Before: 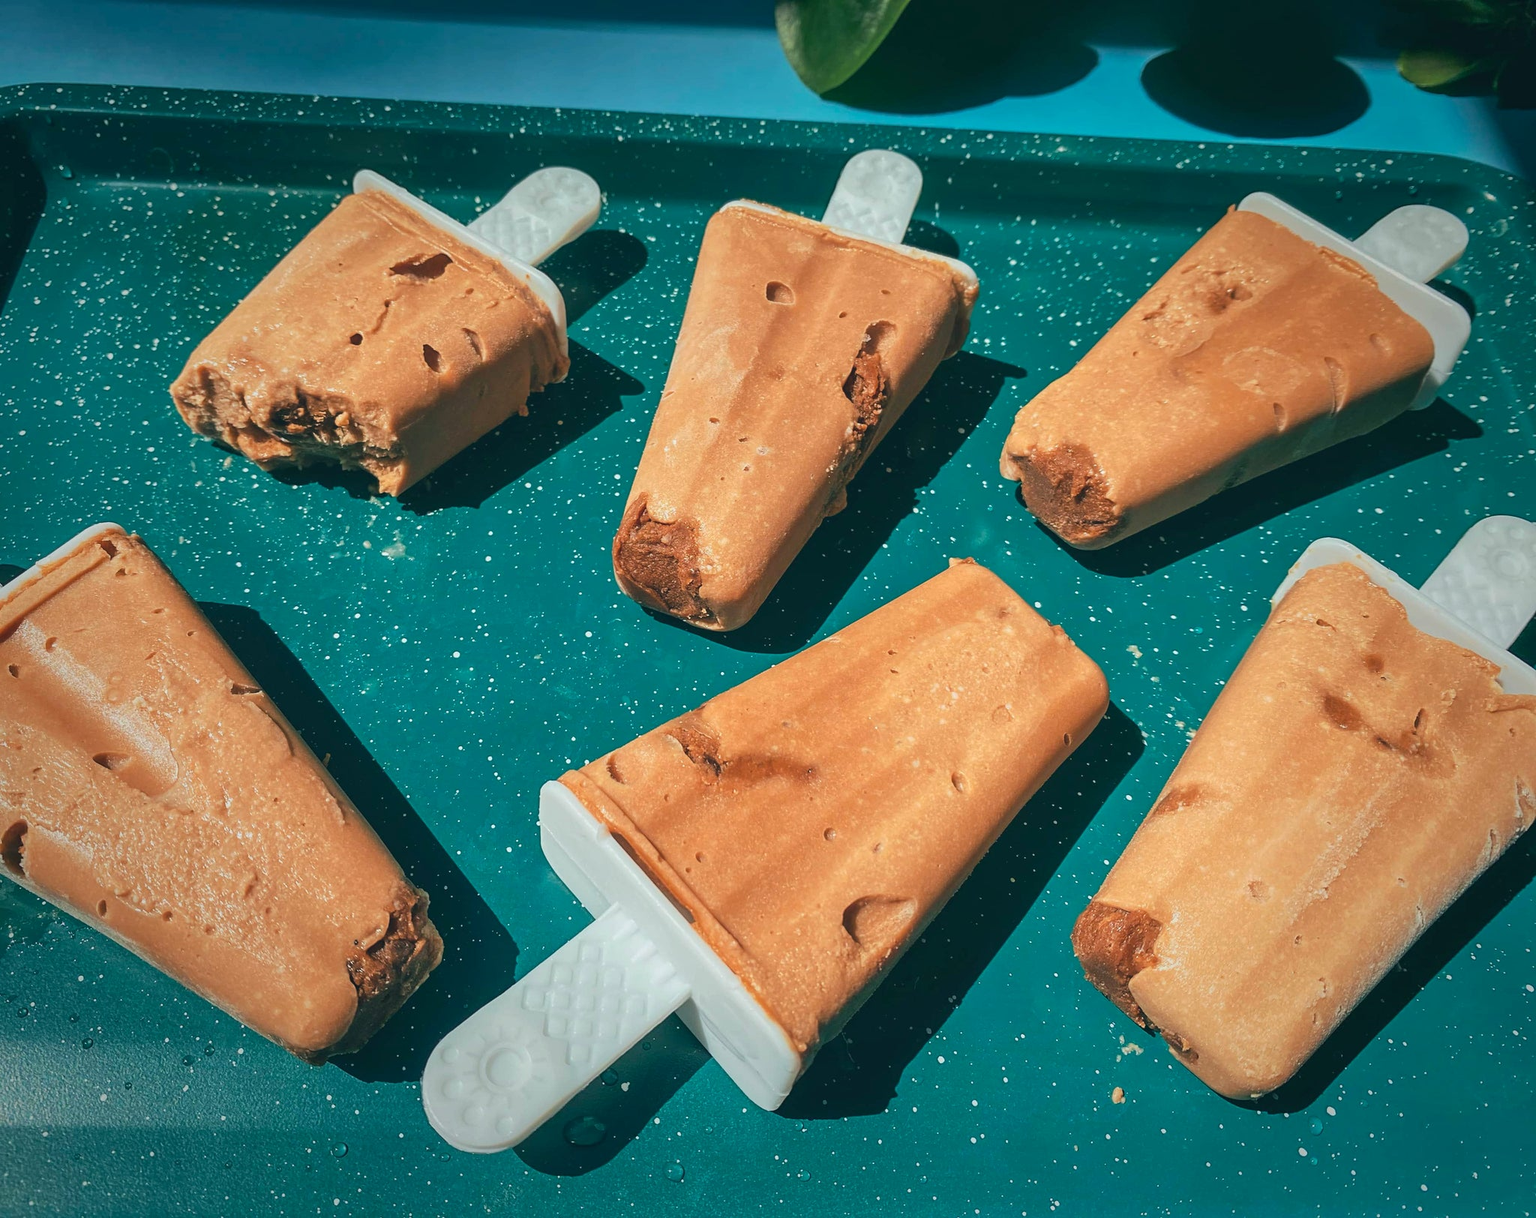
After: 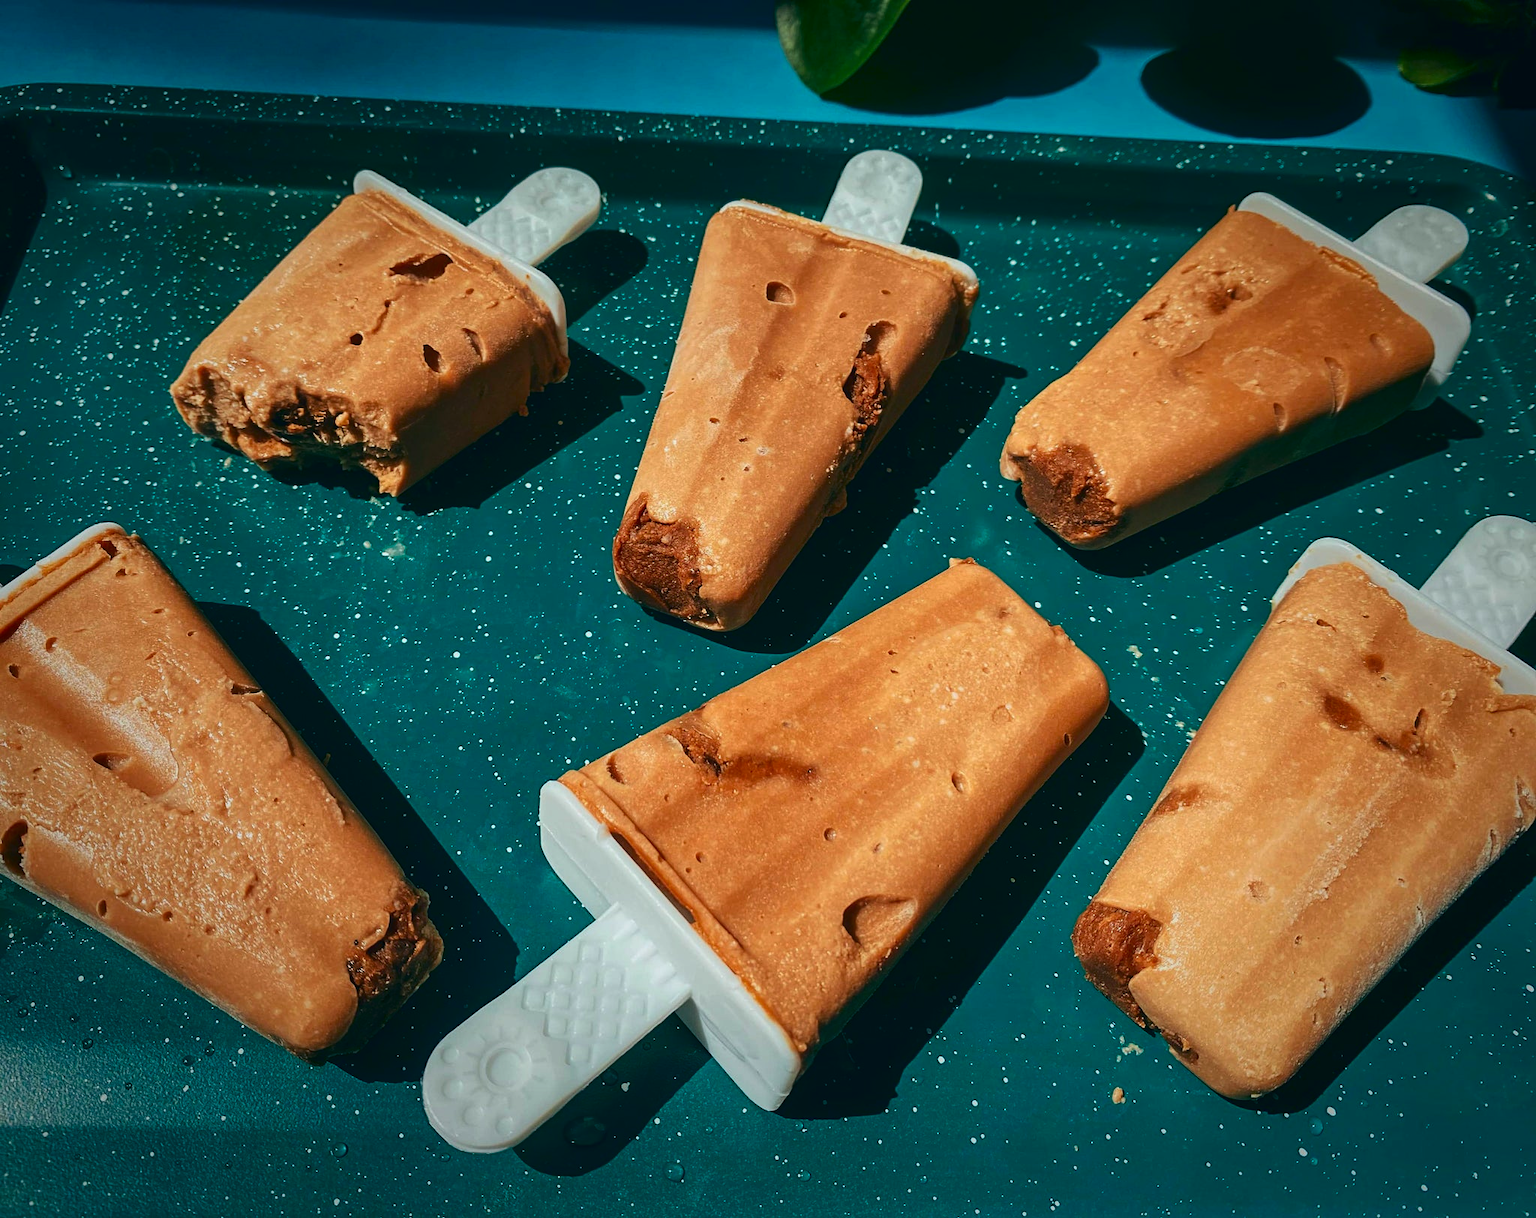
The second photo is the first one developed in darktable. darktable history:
contrast brightness saturation: contrast 0.132, brightness -0.221, saturation 0.148
